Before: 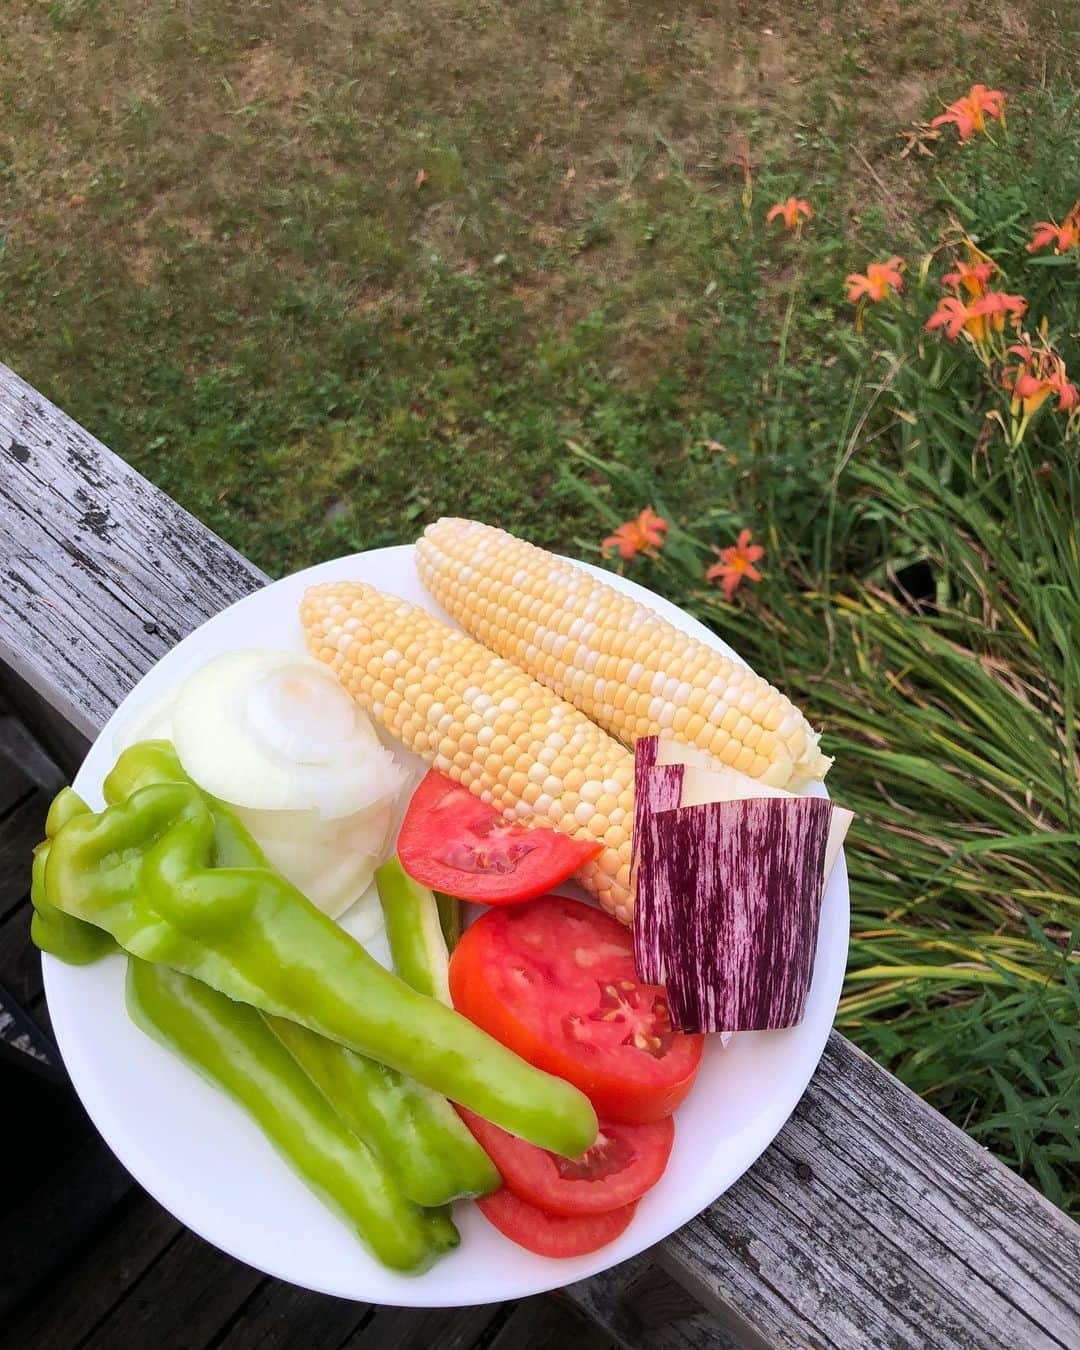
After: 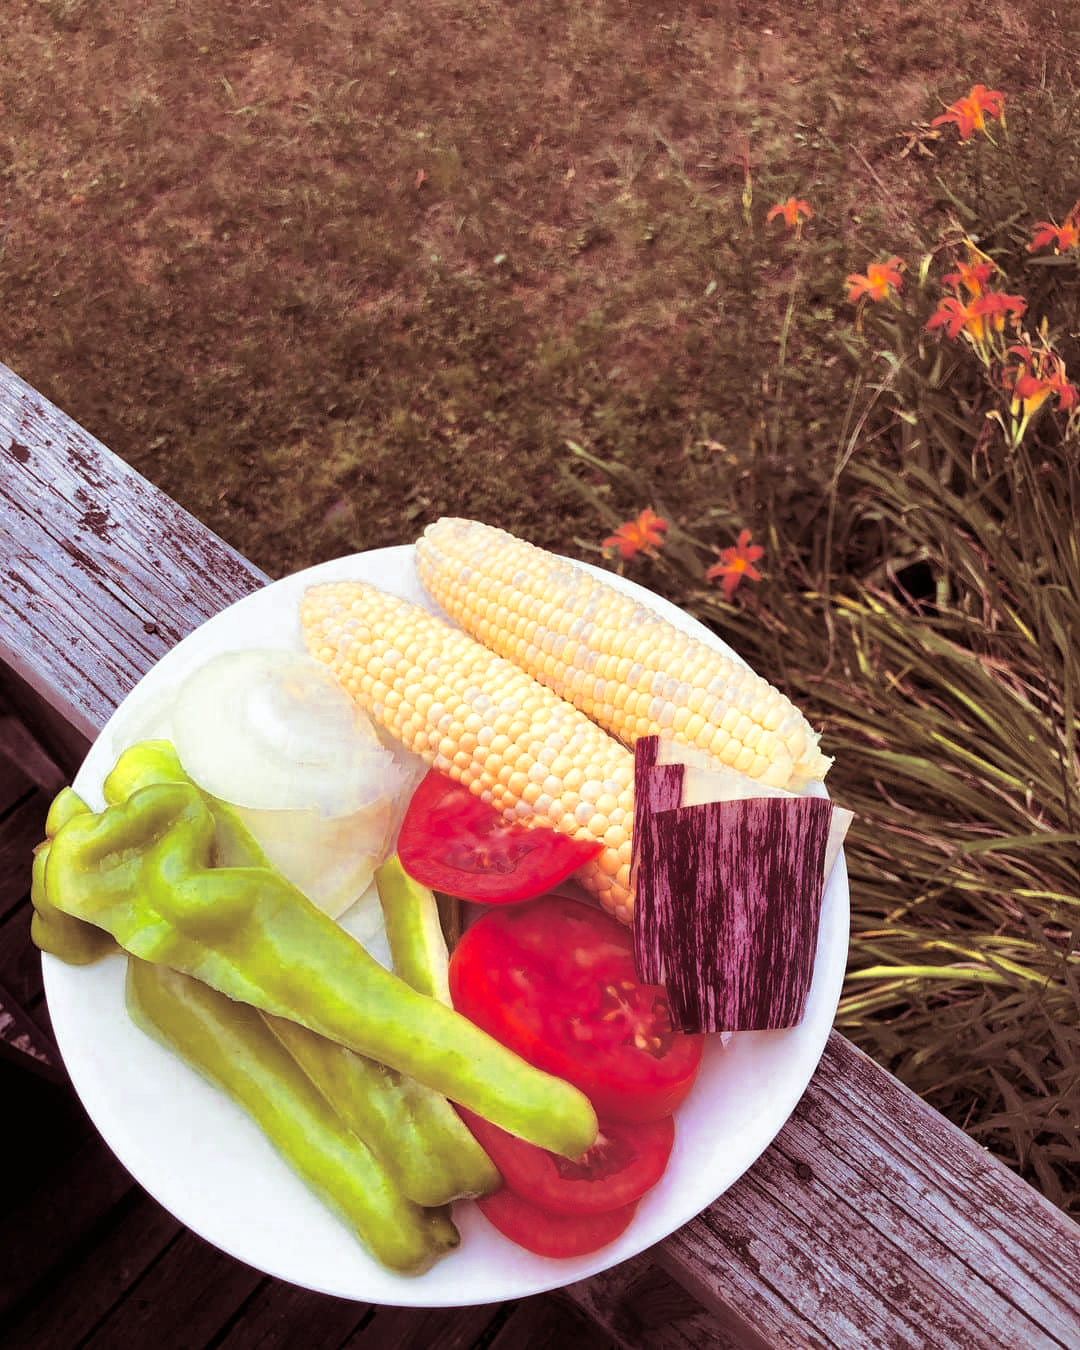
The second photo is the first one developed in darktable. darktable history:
color zones: curves: ch0 [(0.004, 0.305) (0.261, 0.623) (0.389, 0.399) (0.708, 0.571) (0.947, 0.34)]; ch1 [(0.025, 0.645) (0.229, 0.584) (0.326, 0.551) (0.484, 0.262) (0.757, 0.643)]
split-toning: compress 20%
